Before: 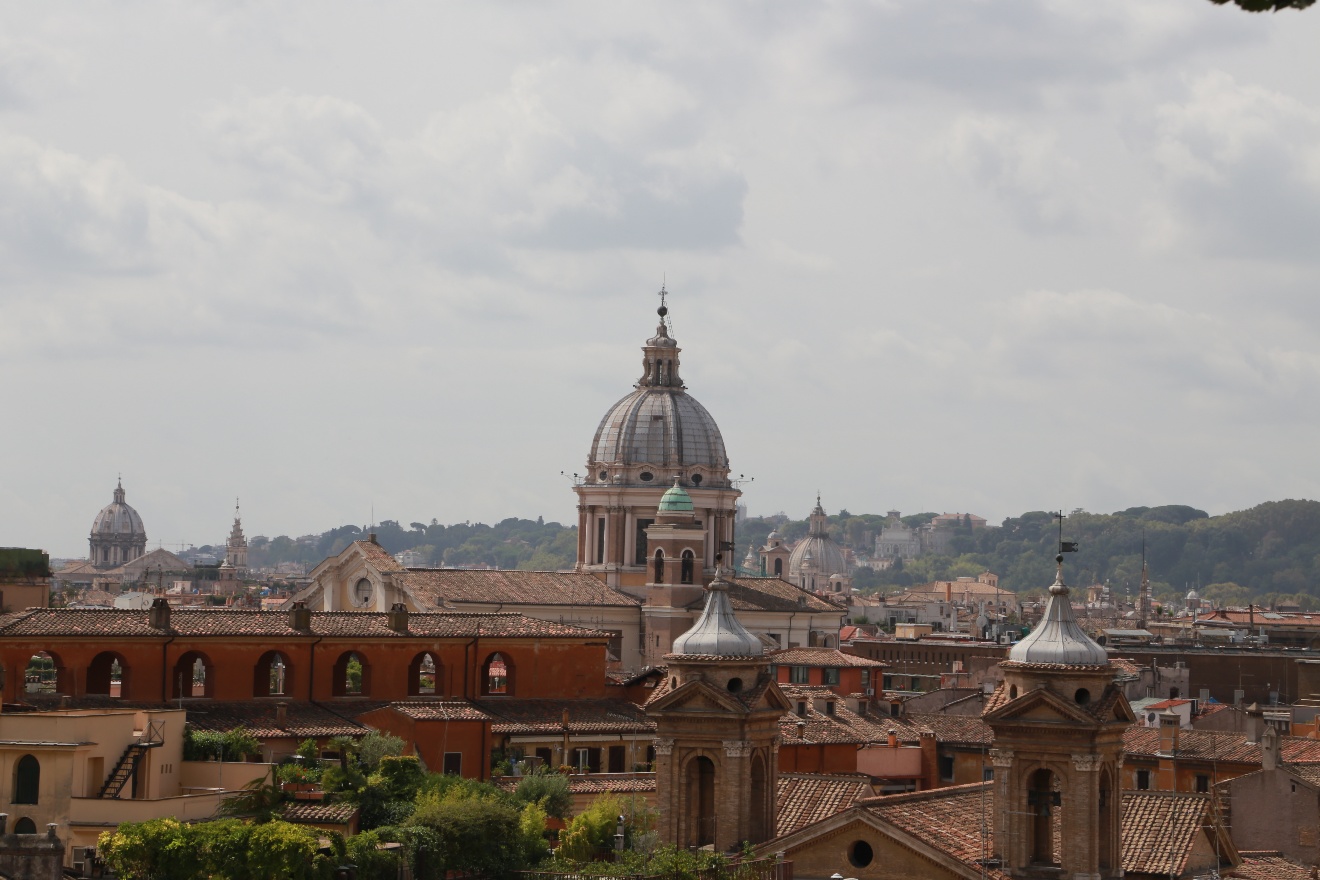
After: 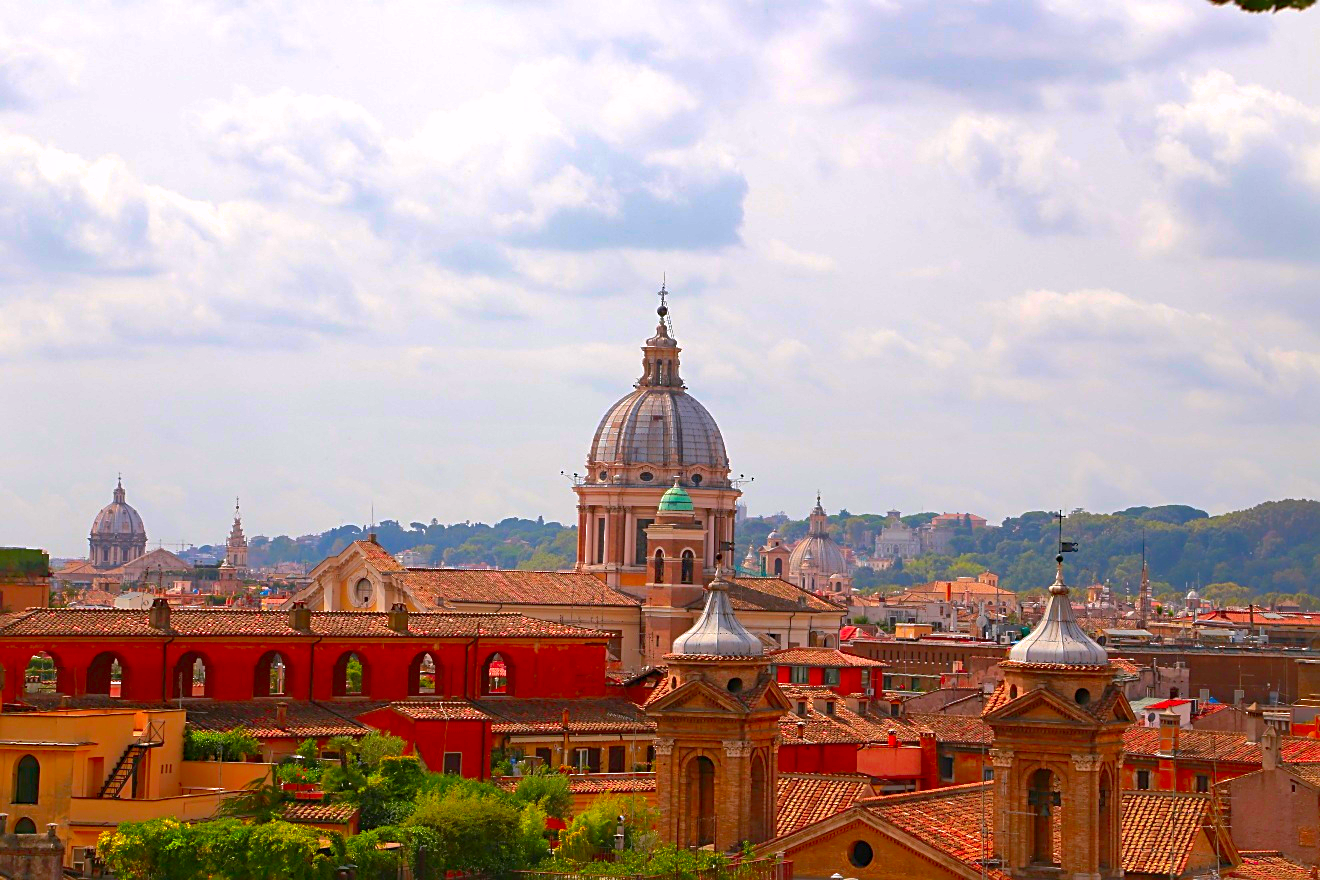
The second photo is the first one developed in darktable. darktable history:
shadows and highlights: on, module defaults
haze removal: compatibility mode true, adaptive false
color correction: highlights a* 1.56, highlights b* -1.85, saturation 2.53
sharpen: on, module defaults
exposure: black level correction 0, exposure 0.595 EV, compensate highlight preservation false
